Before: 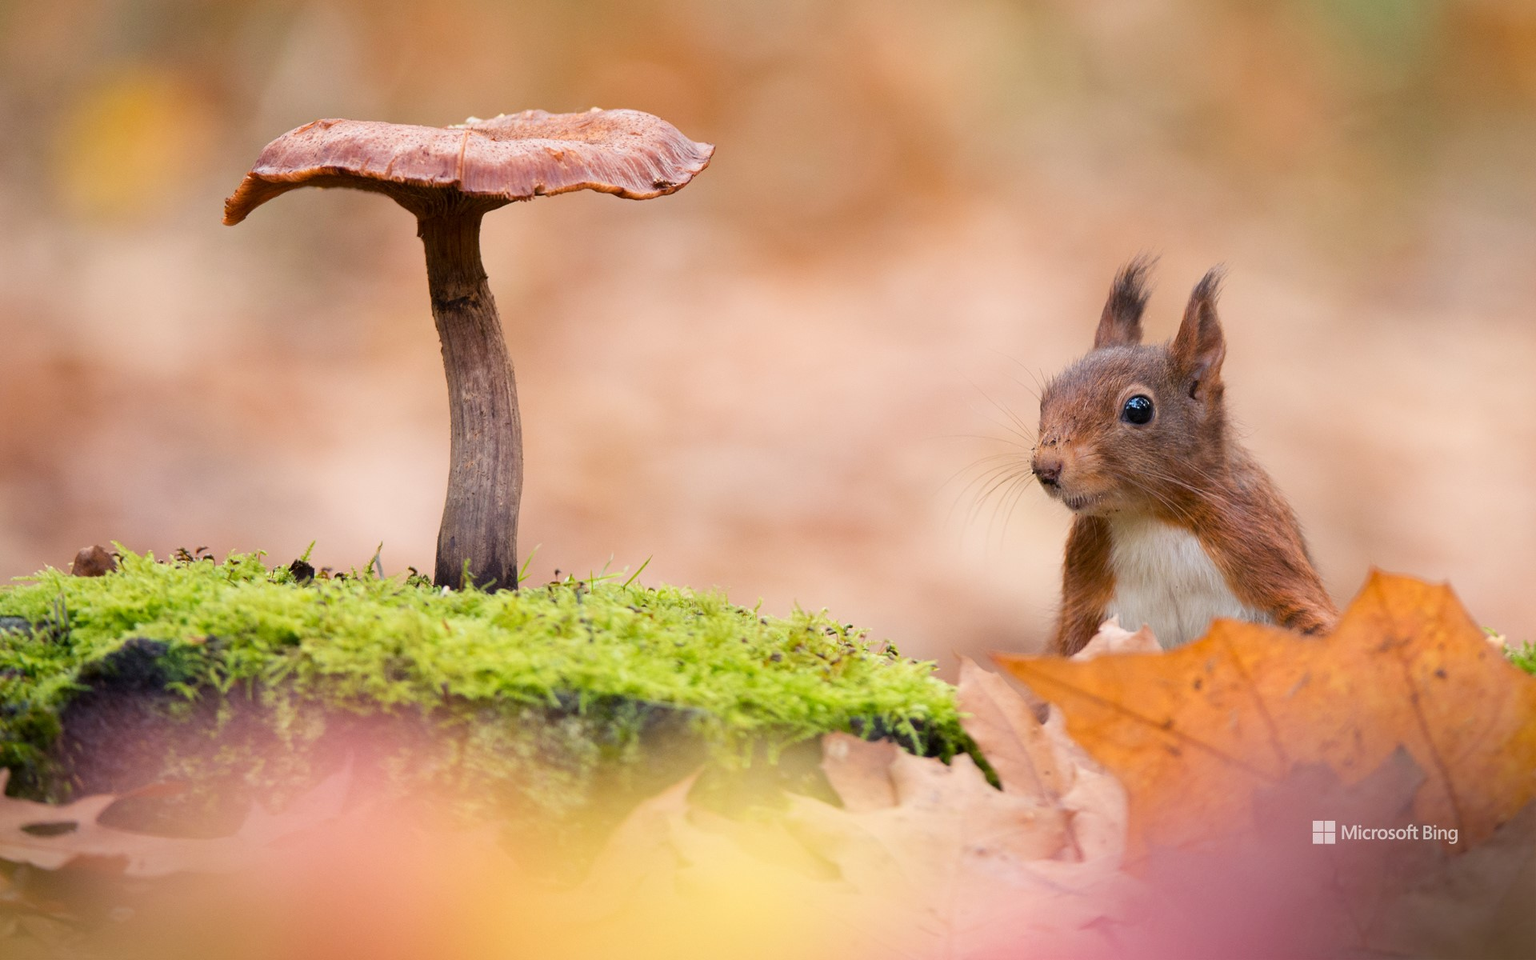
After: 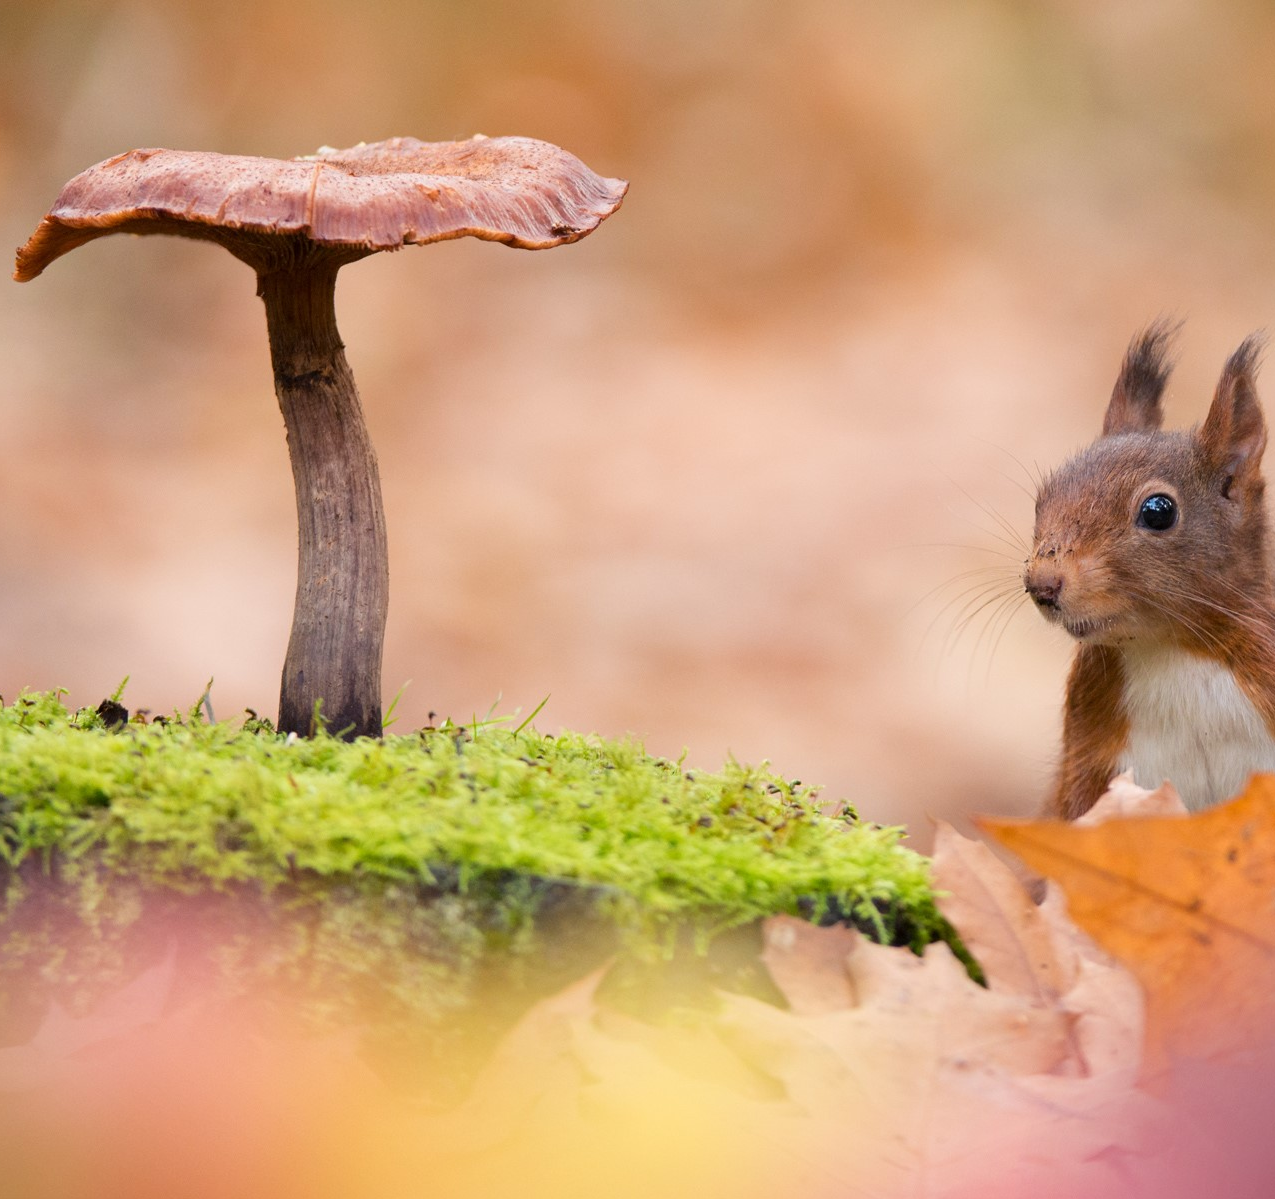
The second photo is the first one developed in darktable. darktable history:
crop and rotate: left 13.852%, right 19.728%
